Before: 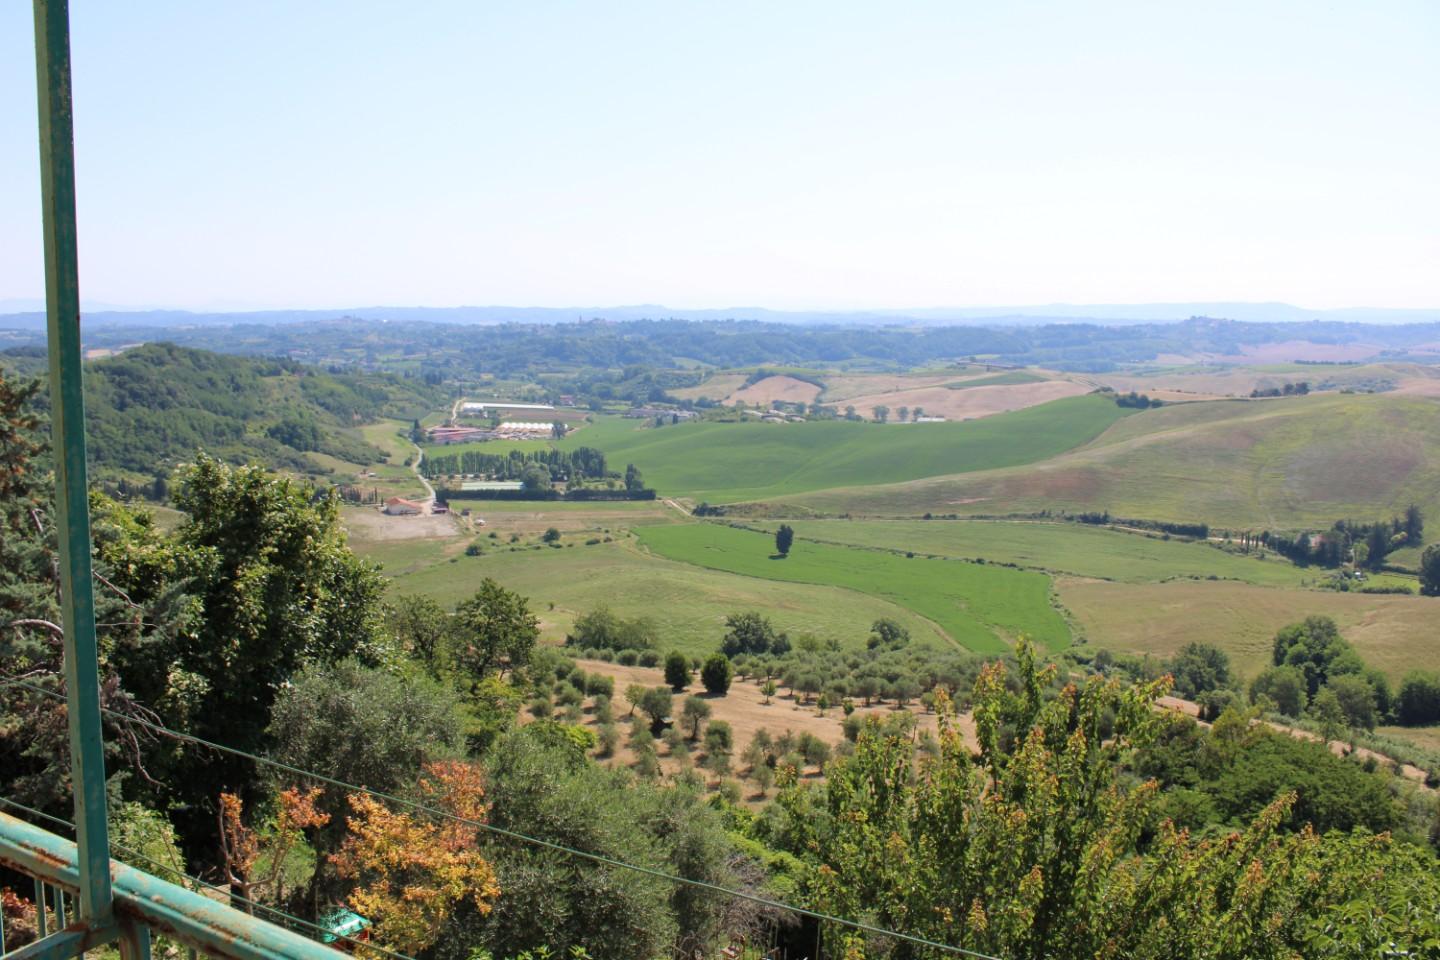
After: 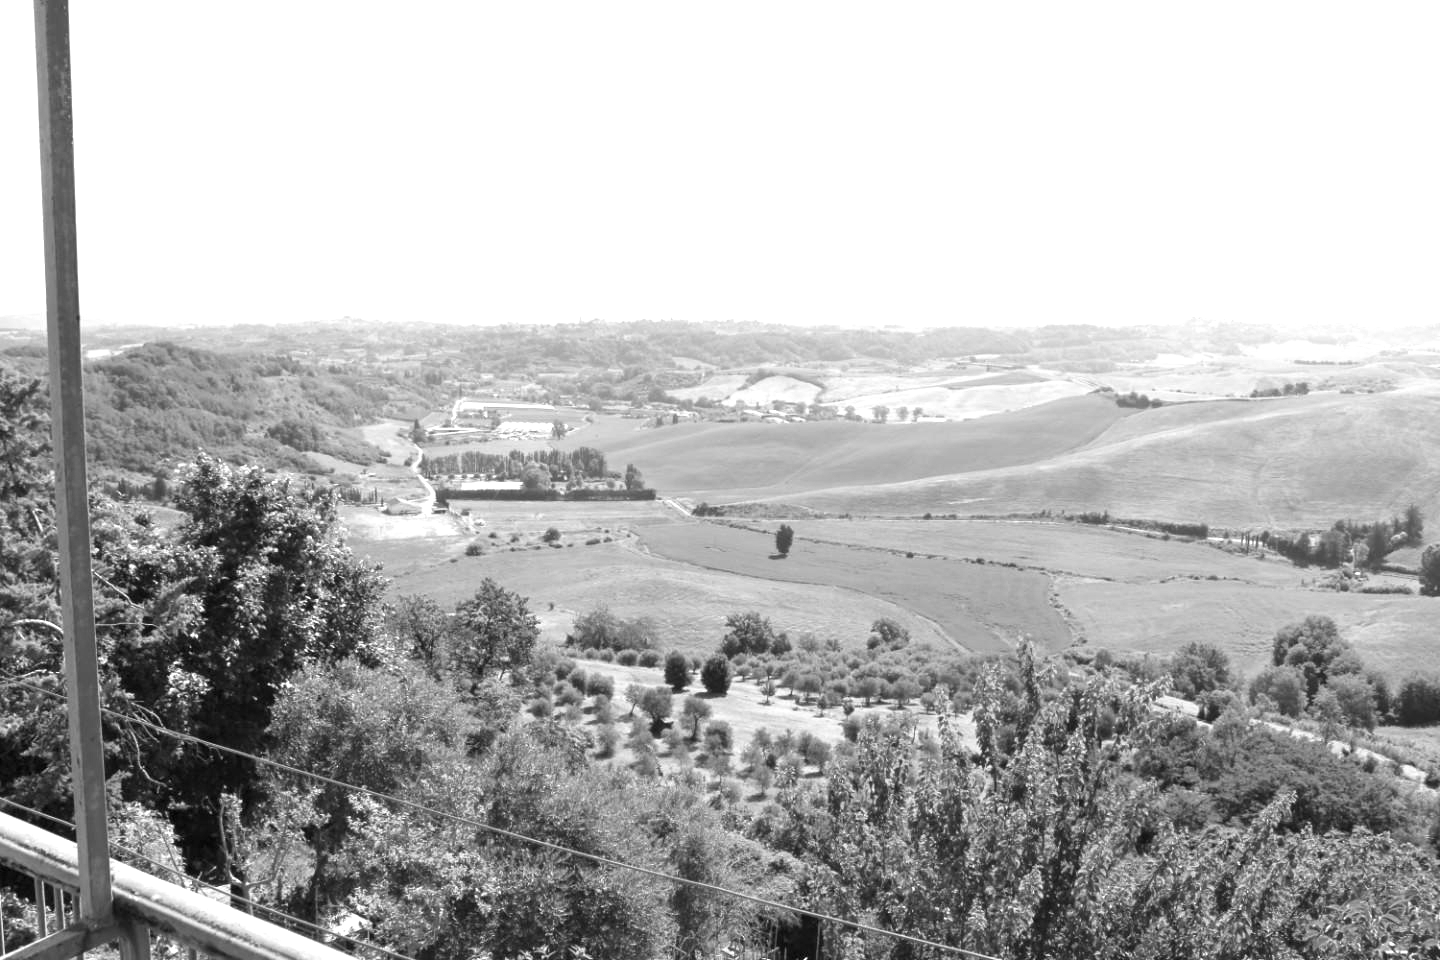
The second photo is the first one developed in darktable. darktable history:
monochrome: a -11.7, b 1.62, size 0.5, highlights 0.38
exposure: black level correction 0, exposure 1.125 EV, compensate exposure bias true, compensate highlight preservation false
levels: mode automatic
